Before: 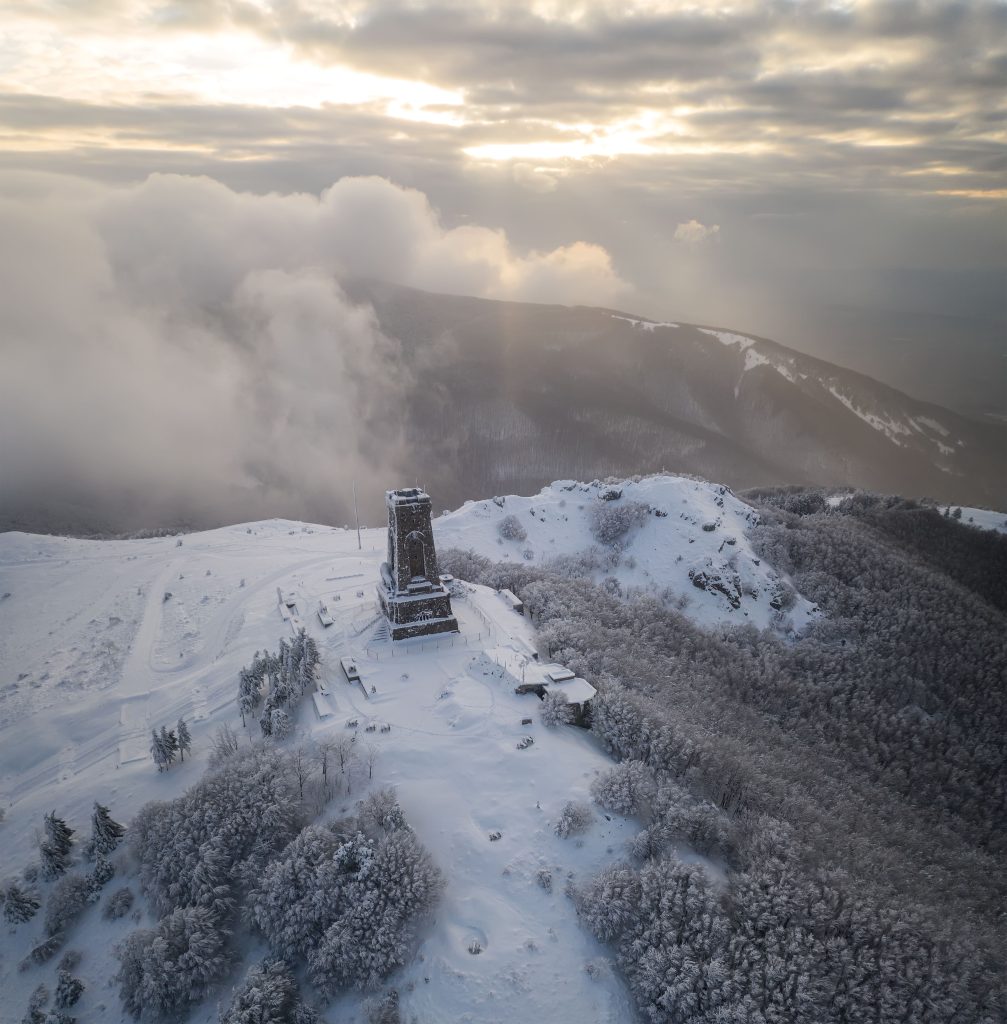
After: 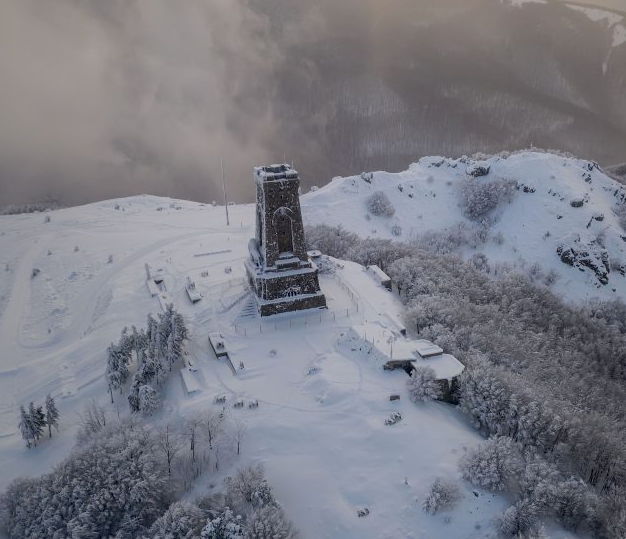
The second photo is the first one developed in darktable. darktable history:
shadows and highlights: shadows -19.62, highlights -73.81
crop: left 13.173%, top 31.703%, right 24.642%, bottom 15.619%
tone equalizer: on, module defaults
exposure: black level correction 0.009, compensate exposure bias true, compensate highlight preservation false
